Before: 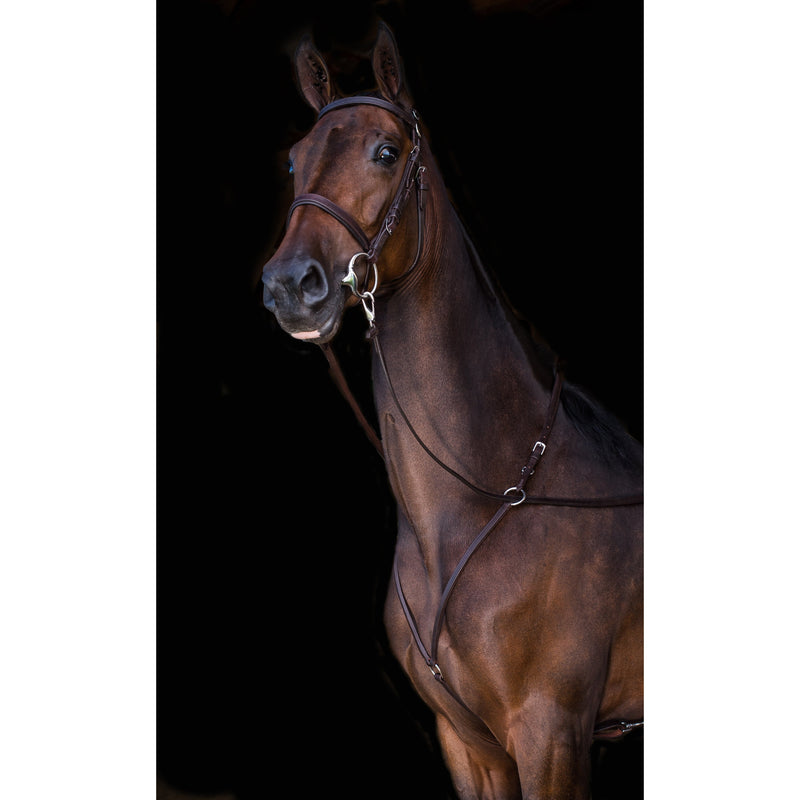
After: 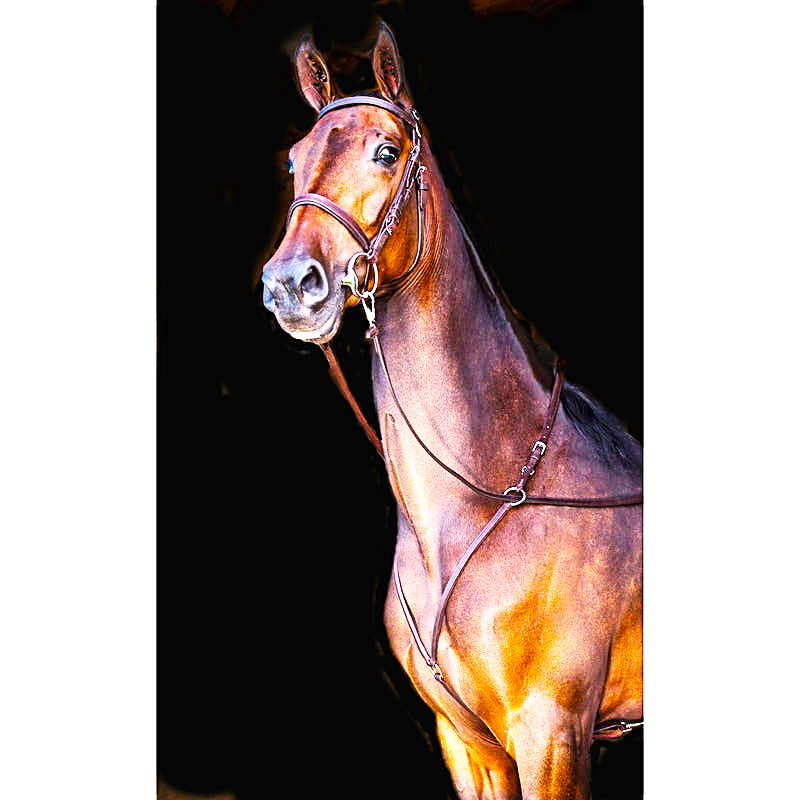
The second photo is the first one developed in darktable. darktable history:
exposure: black level correction 0, exposure 1.9 EV, compensate highlight preservation false
color balance rgb: linear chroma grading › global chroma 15%, perceptual saturation grading › global saturation 30%
base curve: curves: ch0 [(0, 0) (0.007, 0.004) (0.027, 0.03) (0.046, 0.07) (0.207, 0.54) (0.442, 0.872) (0.673, 0.972) (1, 1)], preserve colors none
sharpen: on, module defaults
